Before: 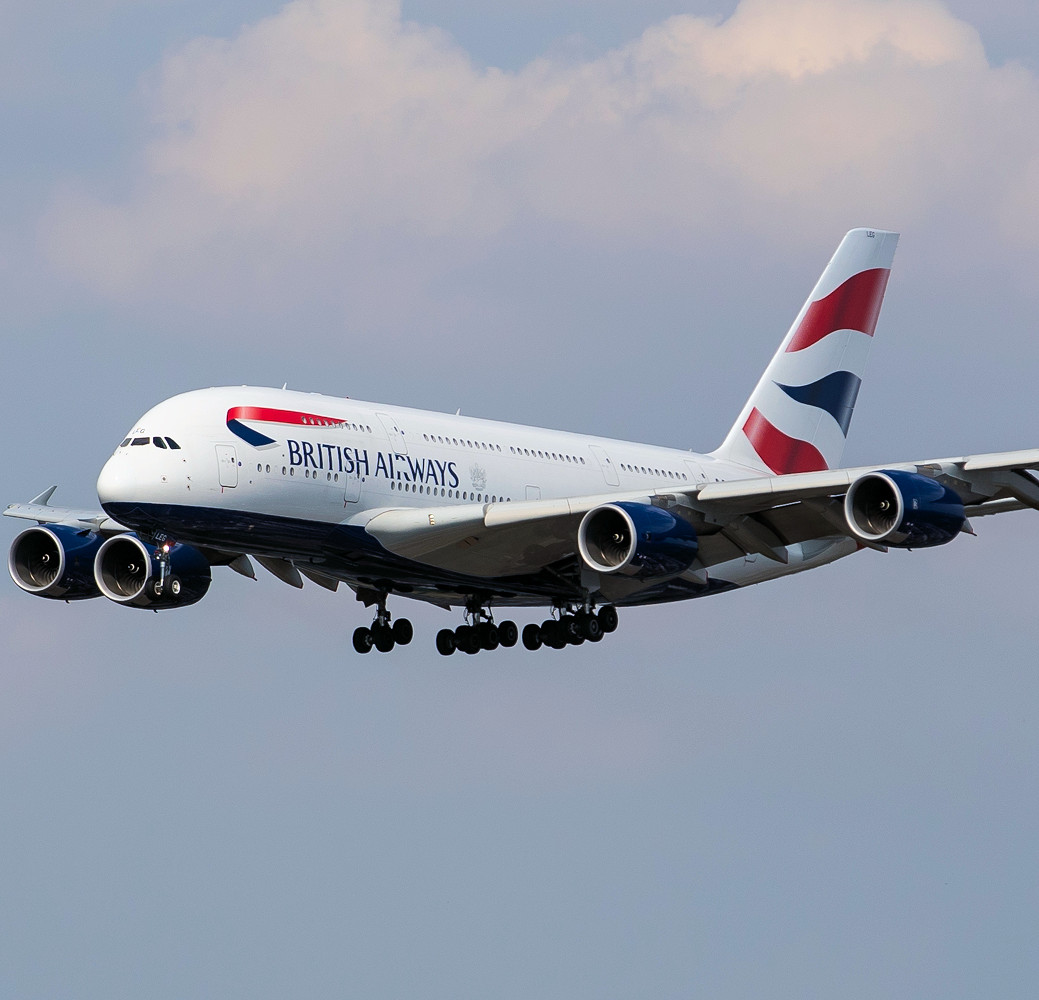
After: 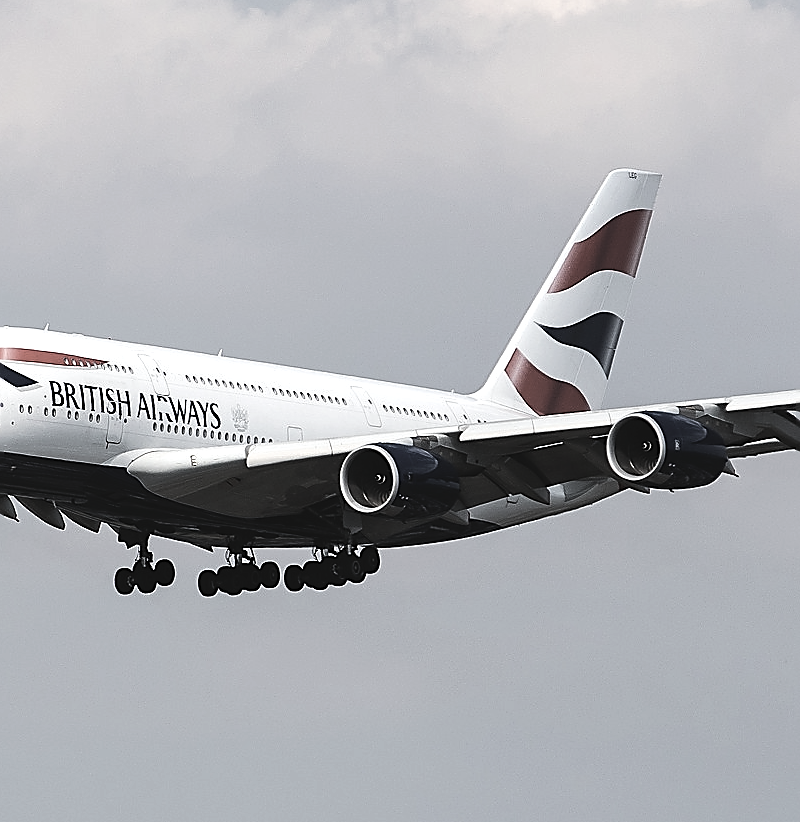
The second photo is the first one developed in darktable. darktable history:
crop: left 22.981%, top 5.925%, bottom 11.829%
sharpen: radius 1.406, amount 1.261, threshold 0.818
tone equalizer: -8 EV -0.759 EV, -7 EV -0.725 EV, -6 EV -0.629 EV, -5 EV -0.405 EV, -3 EV 0.373 EV, -2 EV 0.6 EV, -1 EV 0.69 EV, +0 EV 0.778 EV, edges refinement/feathering 500, mask exposure compensation -1.57 EV, preserve details no
color zones: curves: ch1 [(0, 0.153) (0.143, 0.15) (0.286, 0.151) (0.429, 0.152) (0.571, 0.152) (0.714, 0.151) (0.857, 0.151) (1, 0.153)]
exposure: black level correction -0.014, exposure -0.187 EV, compensate exposure bias true, compensate highlight preservation false
